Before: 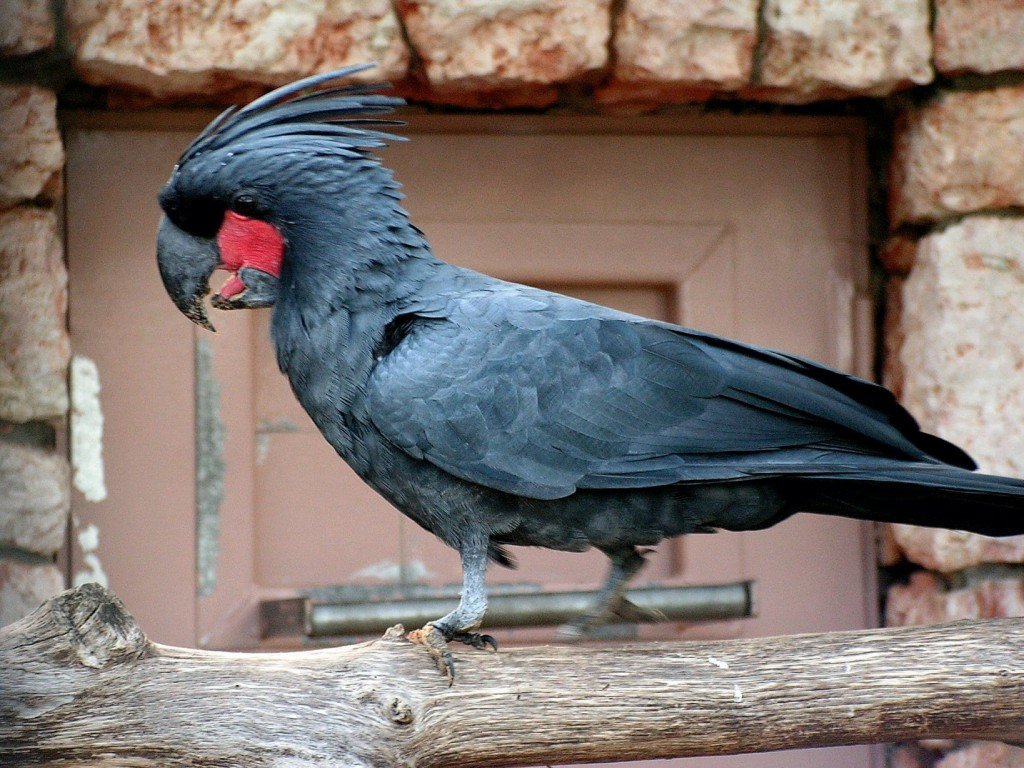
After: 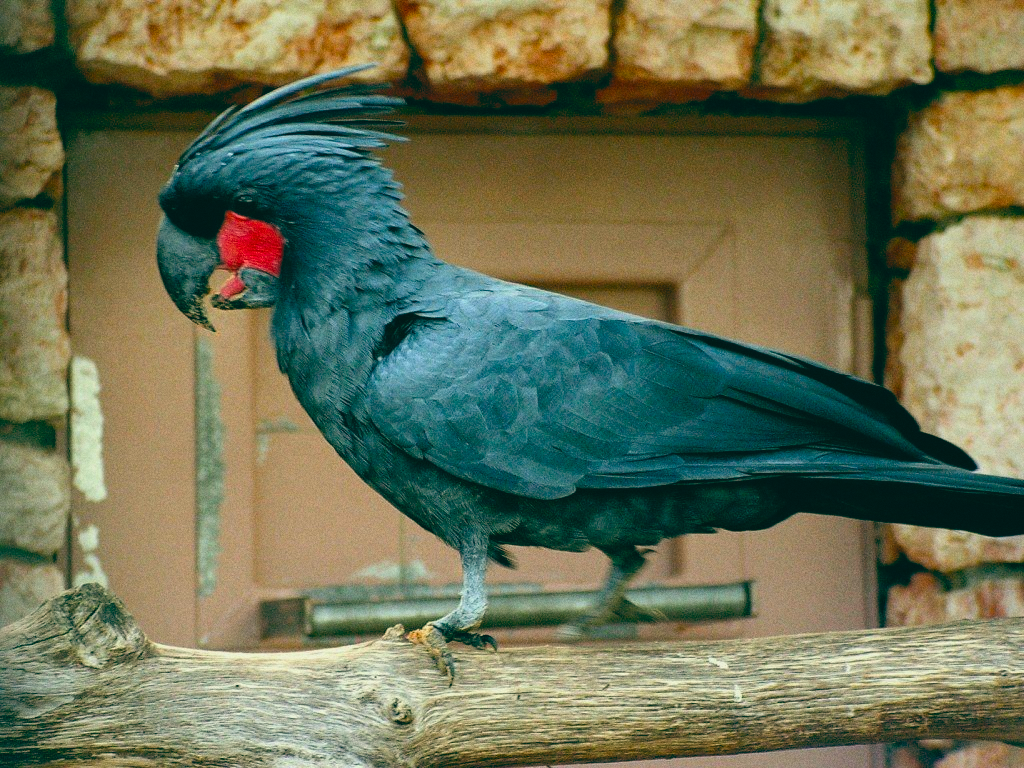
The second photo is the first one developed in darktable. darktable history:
grain: coarseness 0.09 ISO
color balance rgb: linear chroma grading › global chroma 15%, perceptual saturation grading › global saturation 30%
color balance: lift [1.005, 0.99, 1.007, 1.01], gamma [1, 1.034, 1.032, 0.966], gain [0.873, 1.055, 1.067, 0.933]
